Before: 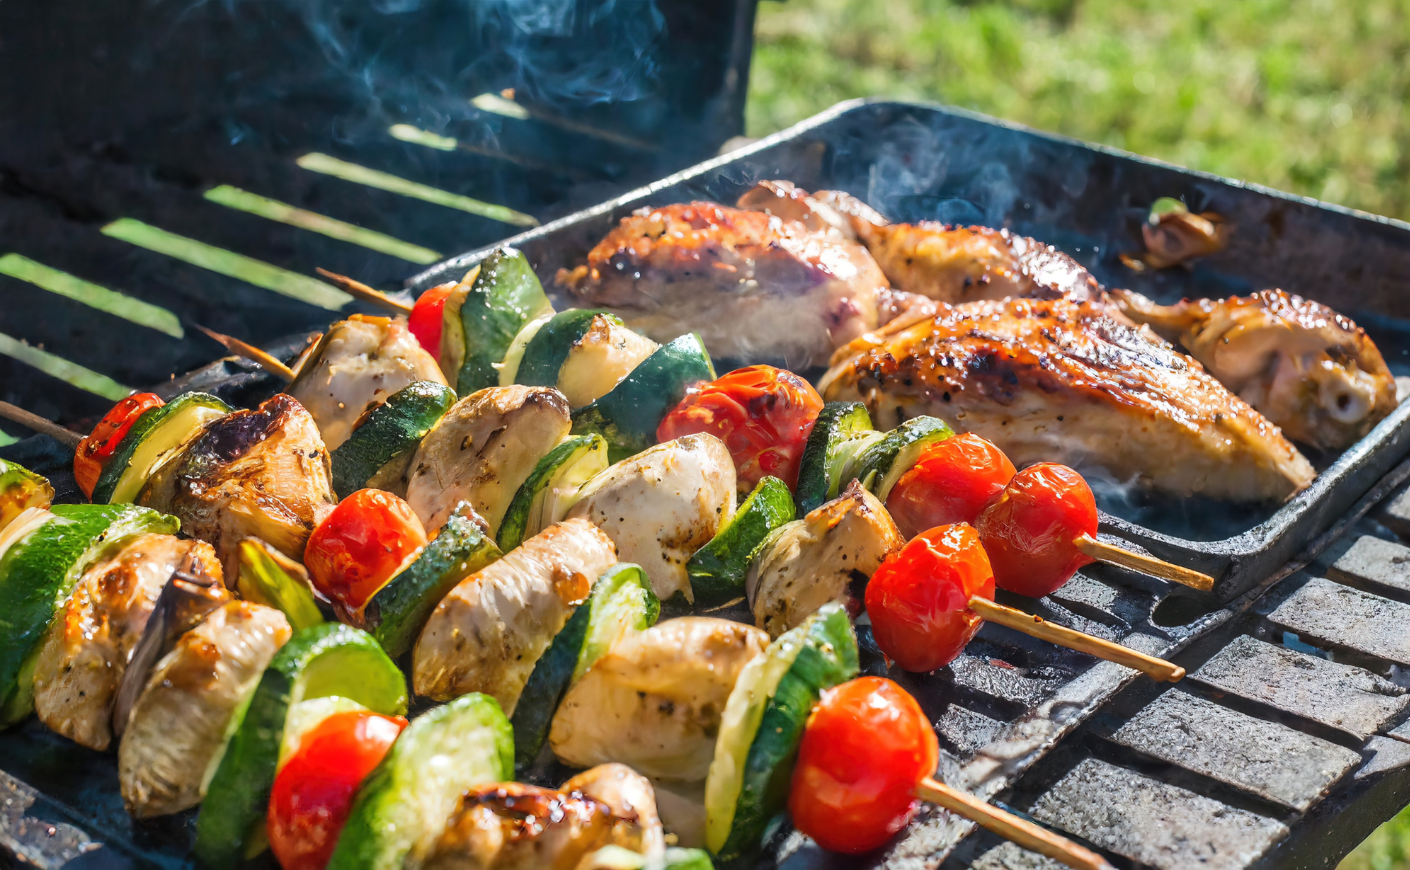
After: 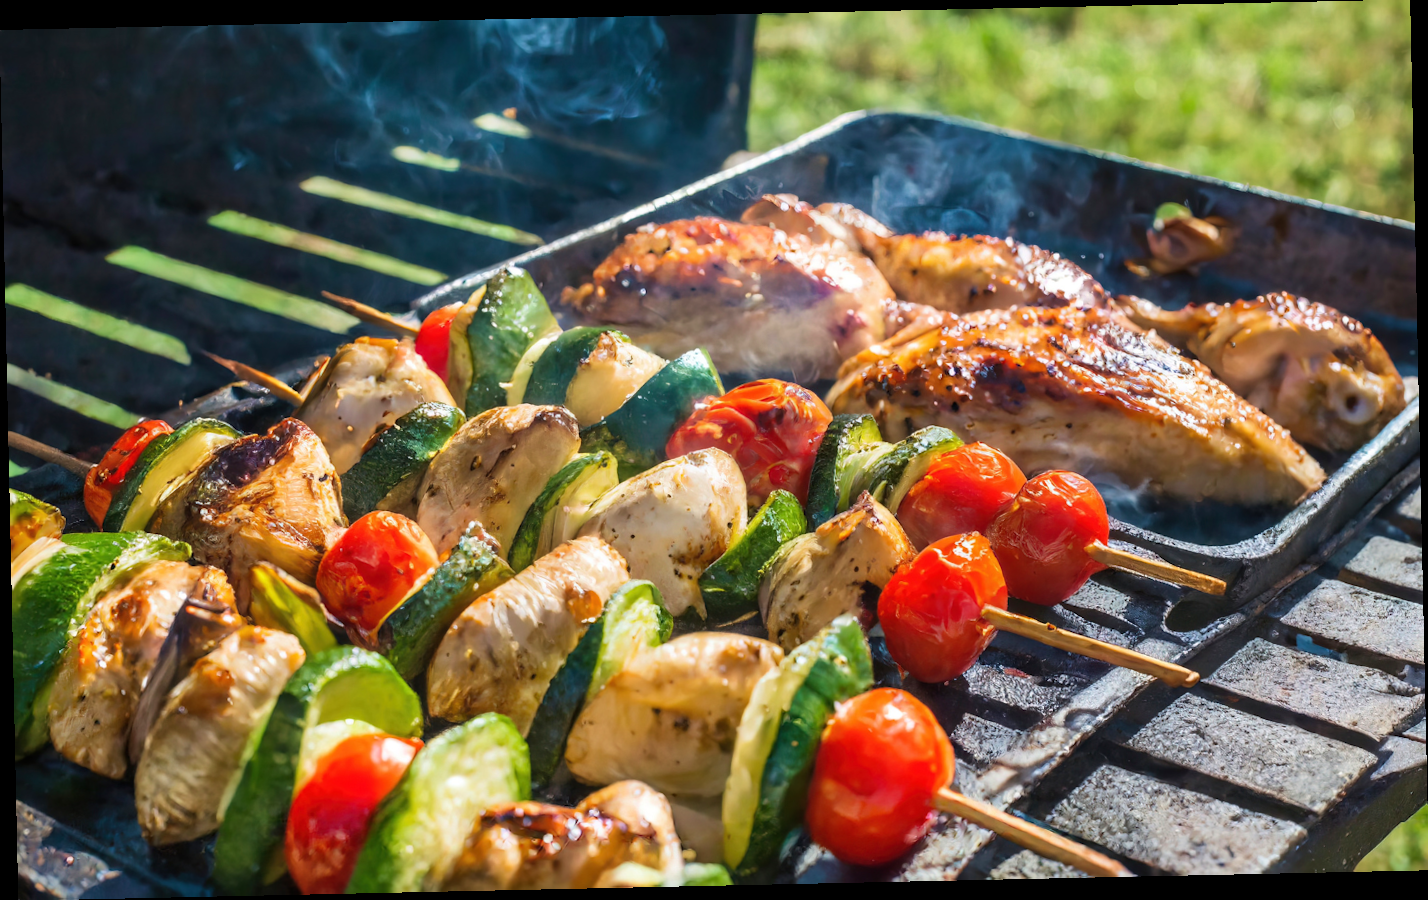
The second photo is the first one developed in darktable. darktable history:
velvia: on, module defaults
rotate and perspective: rotation -1.24°, automatic cropping off
